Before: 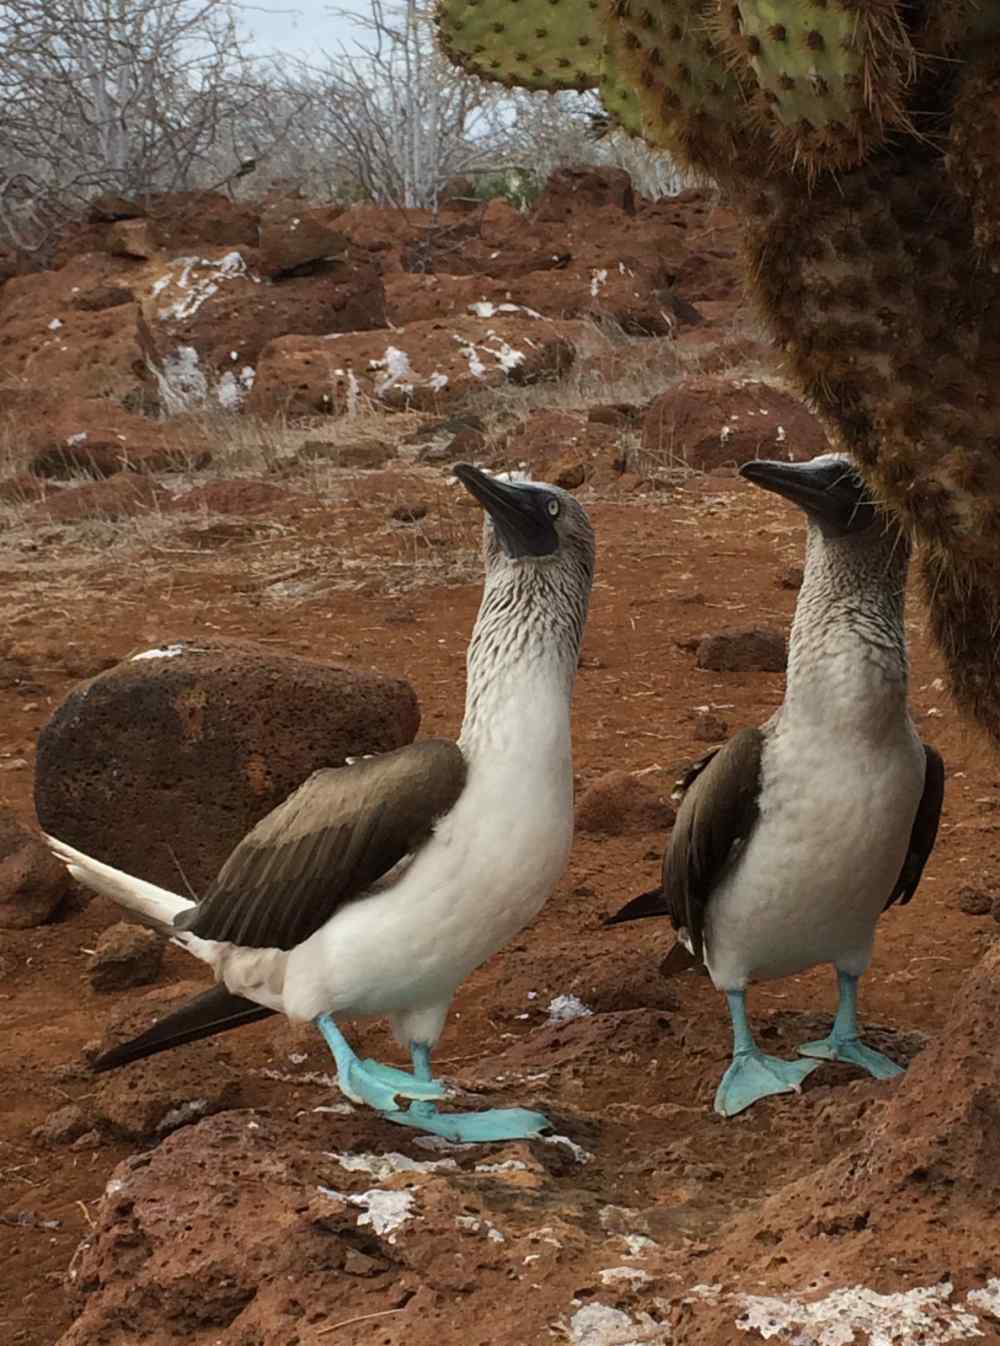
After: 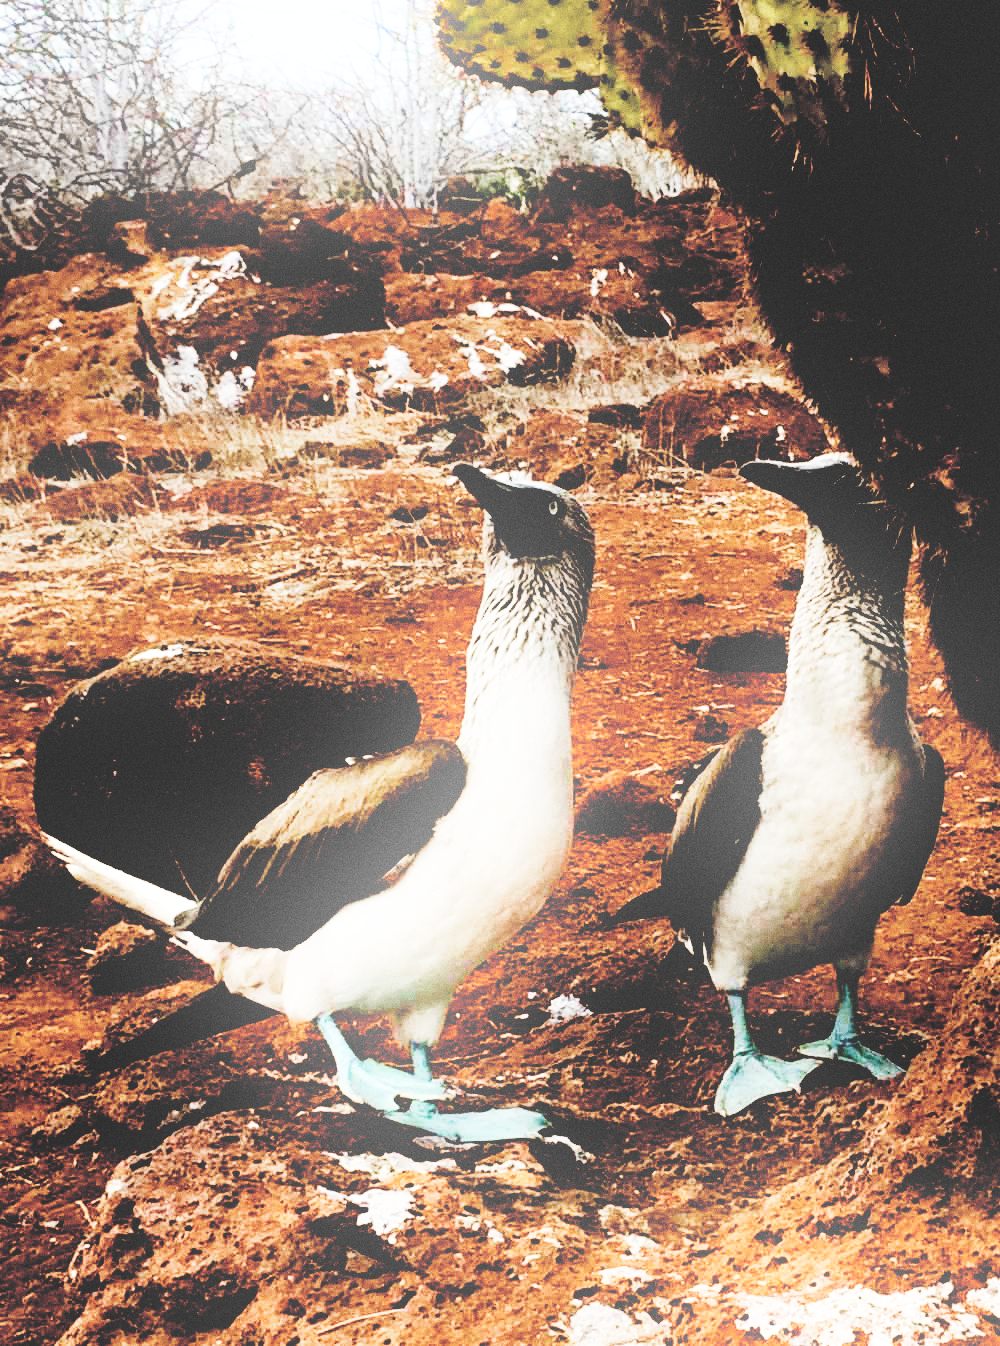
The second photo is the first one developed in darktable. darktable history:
grain: coarseness 0.47 ISO
tone curve: curves: ch0 [(0, 0) (0.003, 0.117) (0.011, 0.125) (0.025, 0.133) (0.044, 0.144) (0.069, 0.152) (0.1, 0.167) (0.136, 0.186) (0.177, 0.21) (0.224, 0.244) (0.277, 0.295) (0.335, 0.357) (0.399, 0.445) (0.468, 0.531) (0.543, 0.629) (0.623, 0.716) (0.709, 0.803) (0.801, 0.876) (0.898, 0.939) (1, 1)], preserve colors none
bloom: on, module defaults
base curve: curves: ch0 [(0, 0) (0.007, 0.004) (0.027, 0.03) (0.046, 0.07) (0.207, 0.54) (0.442, 0.872) (0.673, 0.972) (1, 1)], preserve colors none
shadows and highlights: low approximation 0.01, soften with gaussian
contrast brightness saturation: brightness 0.18, saturation -0.5
exposure: black level correction 0.056, exposure -0.039 EV, compensate highlight preservation false
